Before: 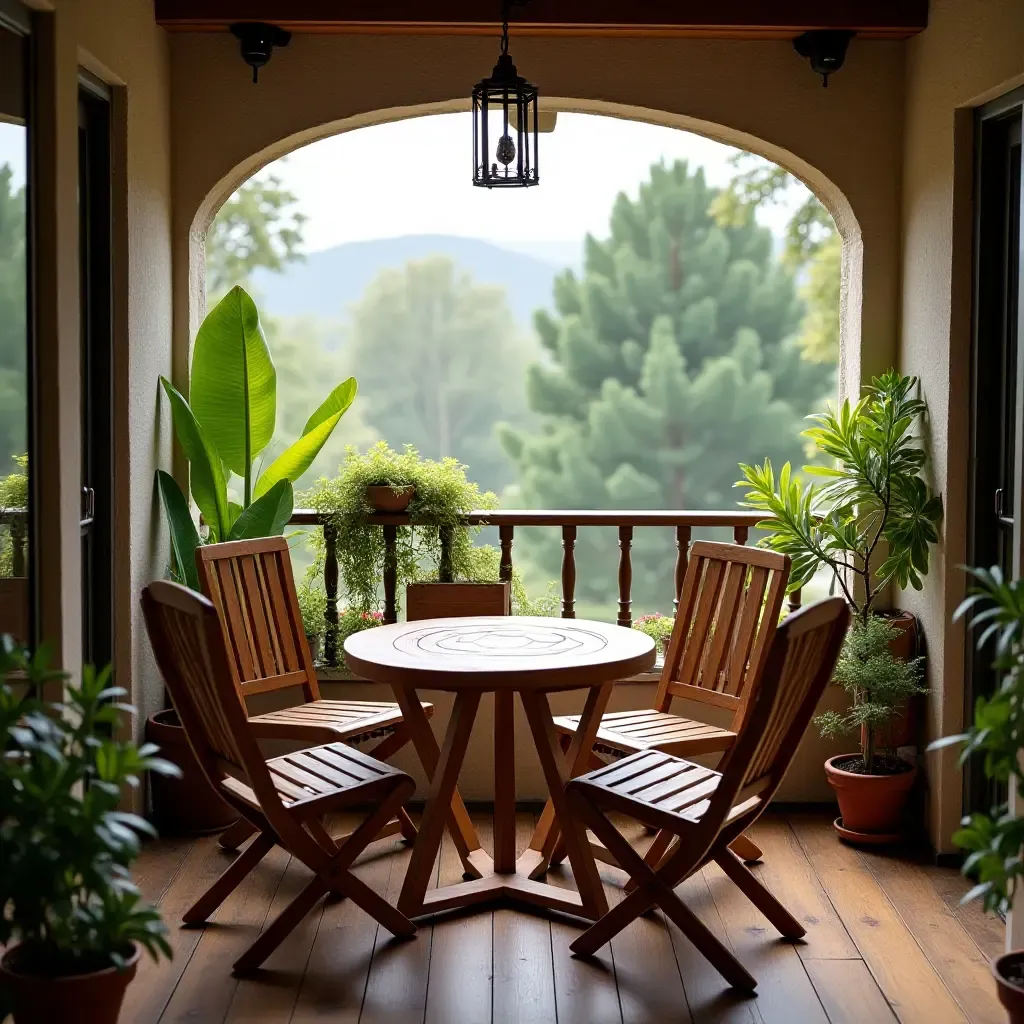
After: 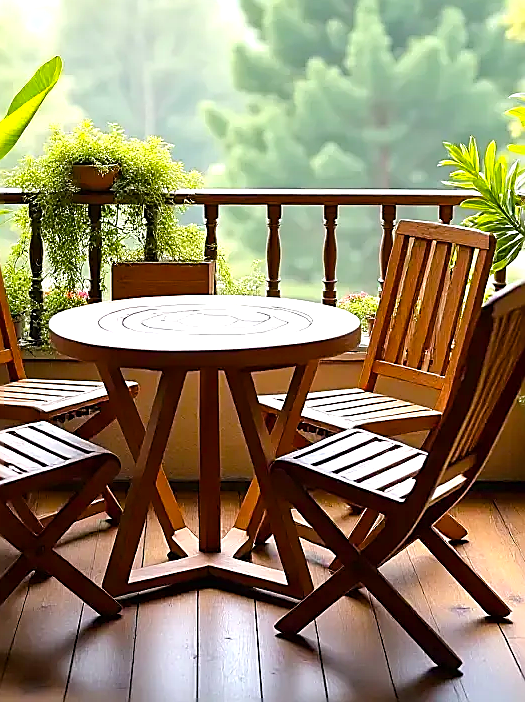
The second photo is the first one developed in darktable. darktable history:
sharpen: radius 1.407, amount 1.242, threshold 0.656
exposure: exposure 0.601 EV, compensate exposure bias true, compensate highlight preservation false
color balance rgb: highlights gain › chroma 0.214%, highlights gain › hue 331.25°, perceptual saturation grading › global saturation 29.807%, perceptual brilliance grading › mid-tones 9.459%, perceptual brilliance grading › shadows 14.239%
crop and rotate: left 28.876%, top 31.357%, right 19.852%
